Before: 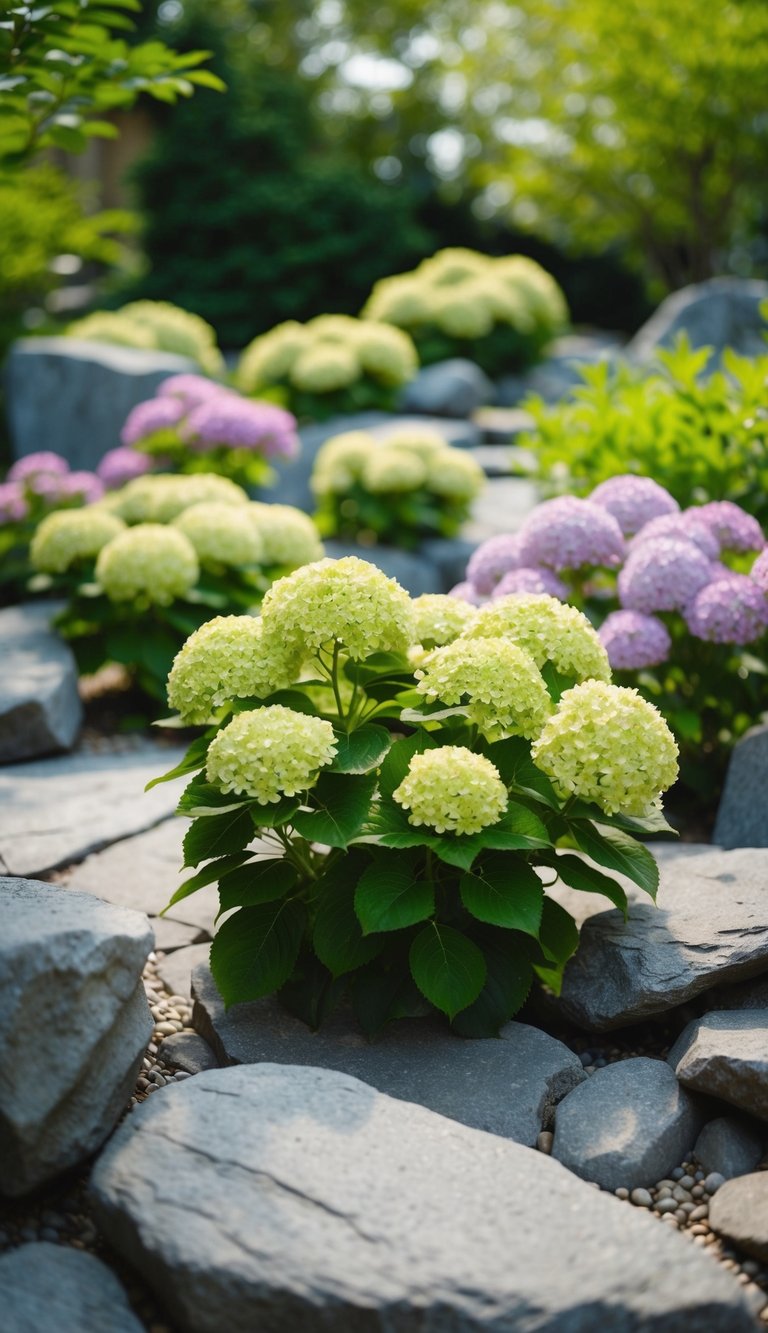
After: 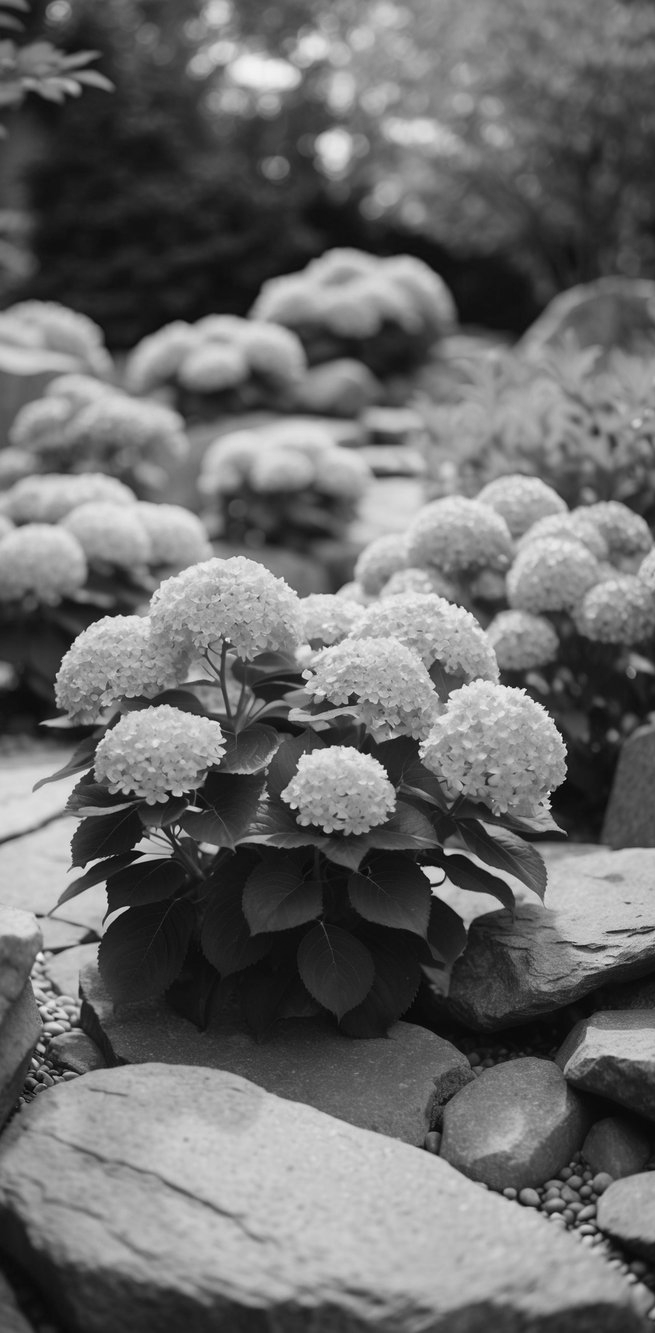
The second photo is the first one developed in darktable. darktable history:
color calibration: output gray [0.267, 0.423, 0.261, 0], illuminant custom, x 0.368, y 0.373, temperature 4338.27 K
crop and rotate: left 14.592%
